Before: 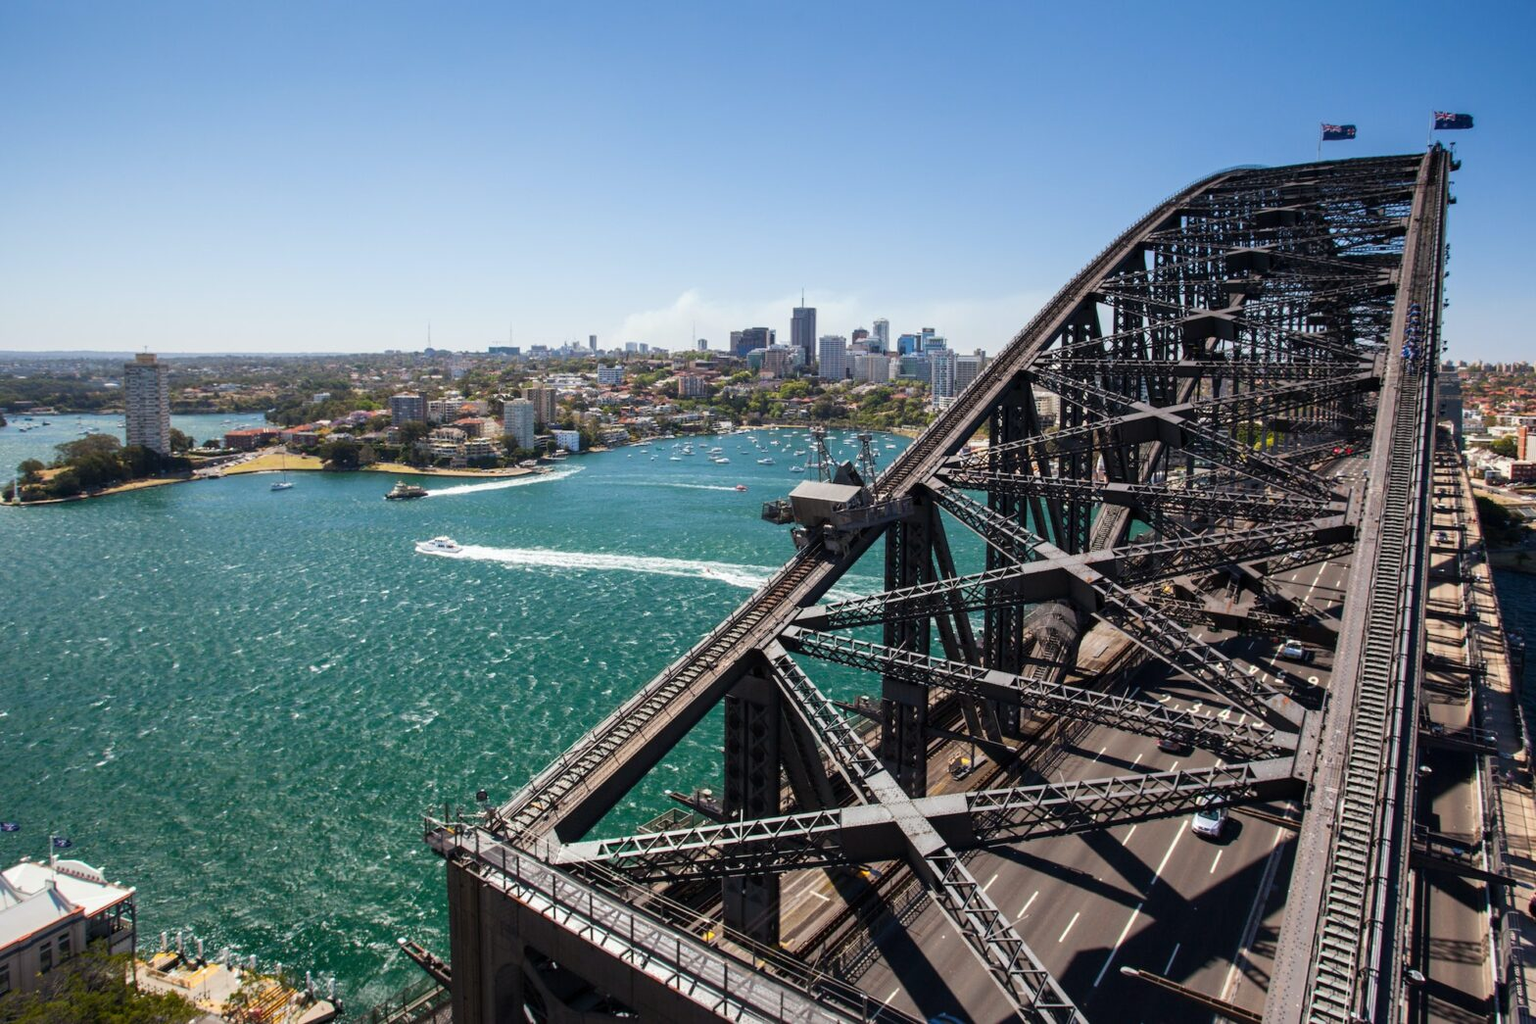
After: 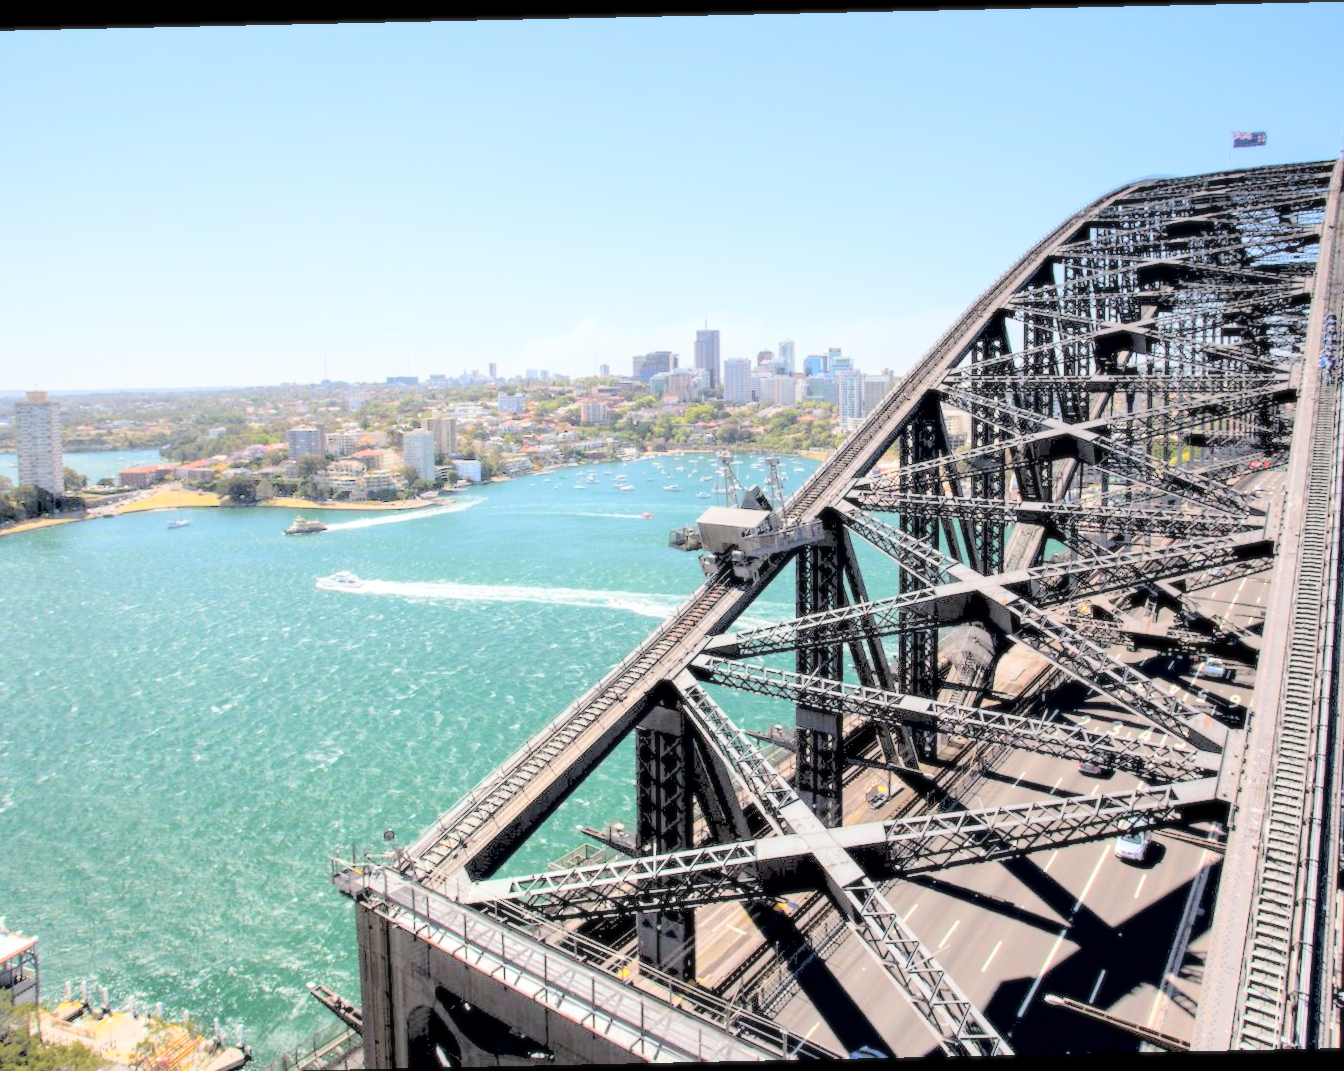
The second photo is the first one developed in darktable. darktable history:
crop: left 7.598%, right 7.873%
exposure: black level correction 0.007, exposure 0.159 EV, compensate highlight preservation false
soften: size 10%, saturation 50%, brightness 0.2 EV, mix 10%
contrast brightness saturation: brightness 1
rotate and perspective: rotation -1.24°, automatic cropping off
